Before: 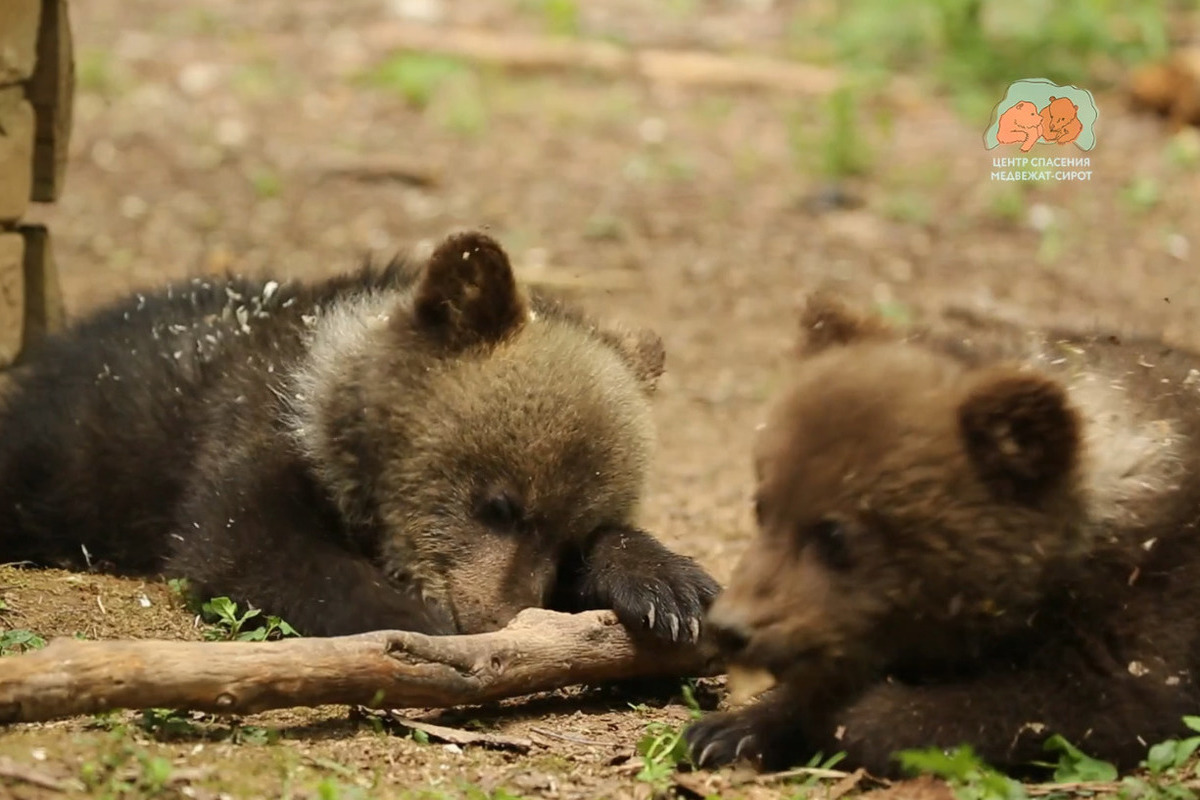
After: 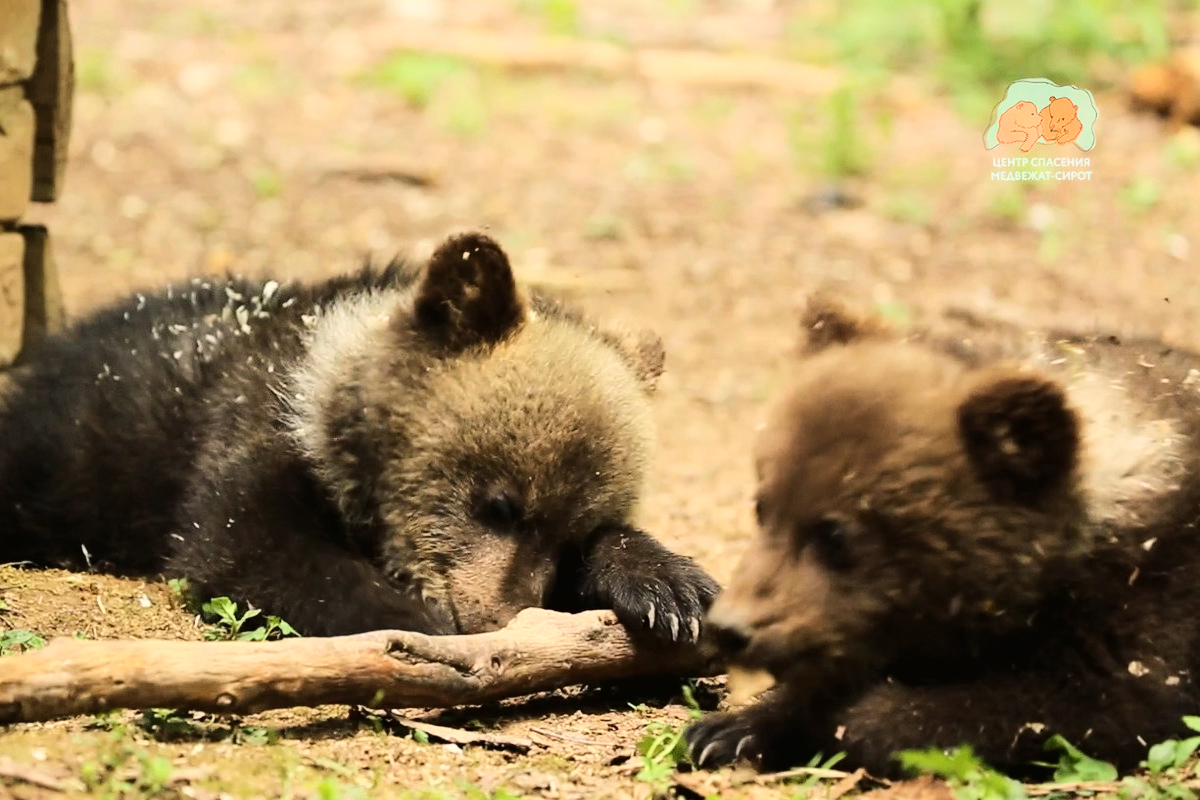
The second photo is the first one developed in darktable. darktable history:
exposure: exposure -0.411 EV, compensate highlight preservation false
base curve: curves: ch0 [(0, 0.003) (0.001, 0.002) (0.006, 0.004) (0.02, 0.022) (0.048, 0.086) (0.094, 0.234) (0.162, 0.431) (0.258, 0.629) (0.385, 0.8) (0.548, 0.918) (0.751, 0.988) (1, 1)]
